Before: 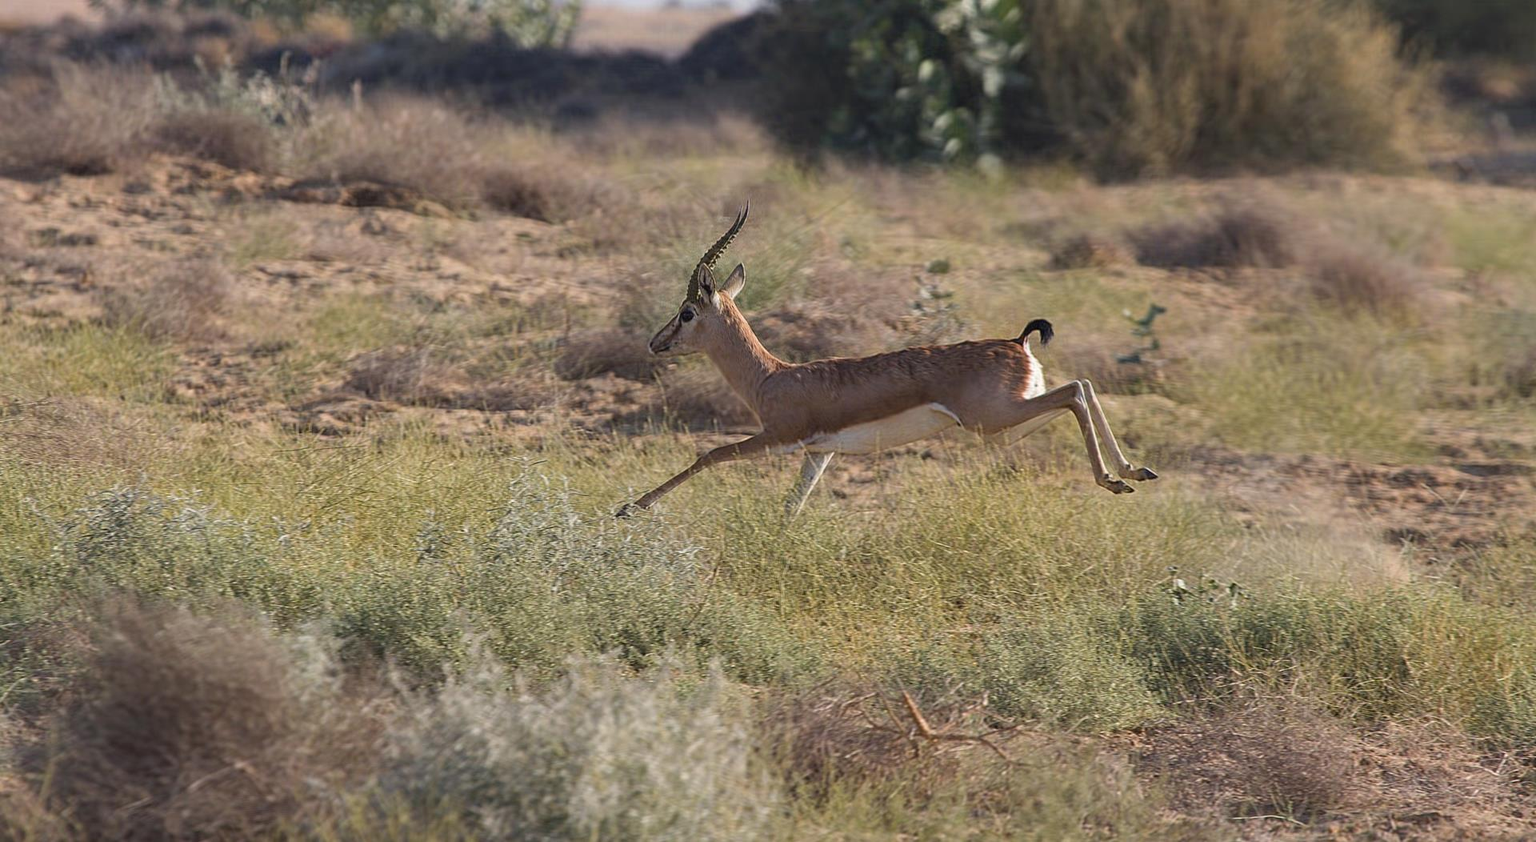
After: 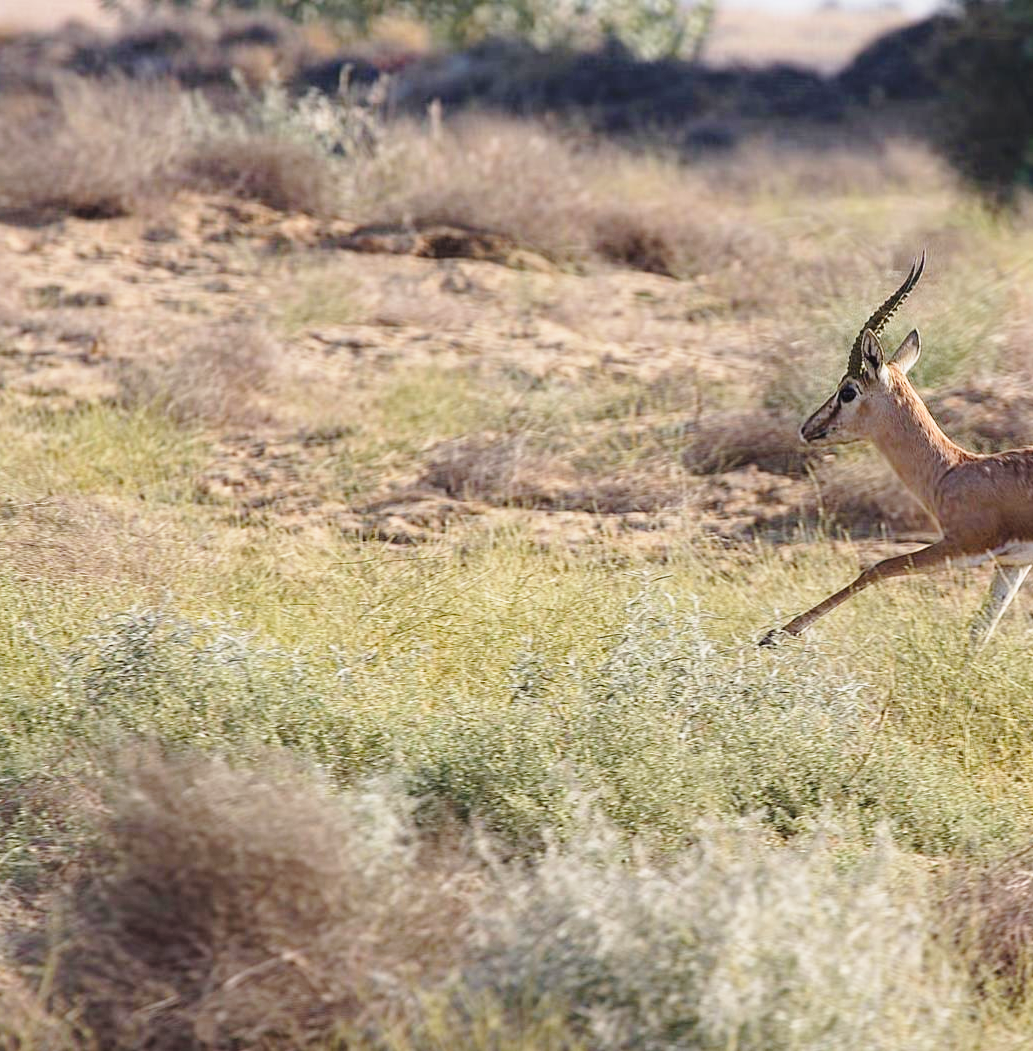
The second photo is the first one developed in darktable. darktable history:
crop: left 0.587%, right 45.588%, bottom 0.086%
base curve: curves: ch0 [(0, 0) (0.028, 0.03) (0.121, 0.232) (0.46, 0.748) (0.859, 0.968) (1, 1)], preserve colors none
